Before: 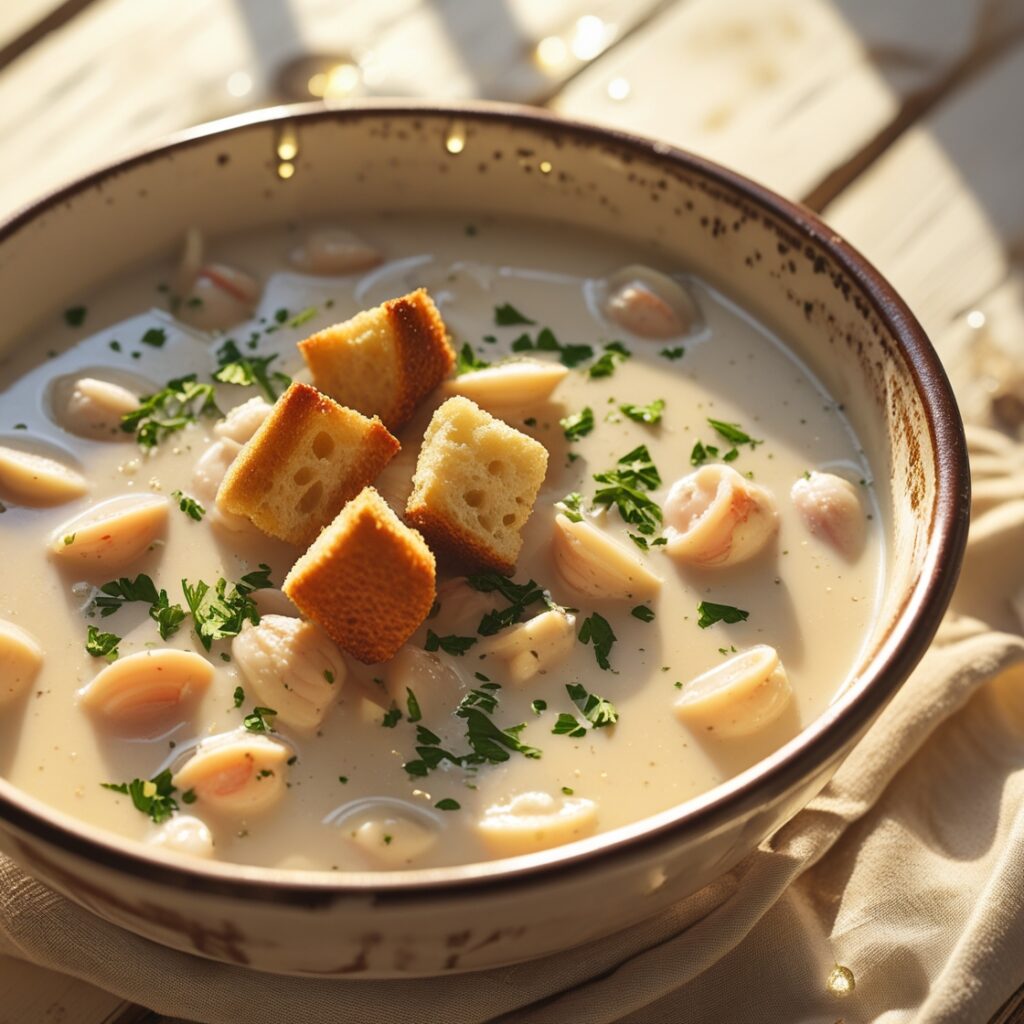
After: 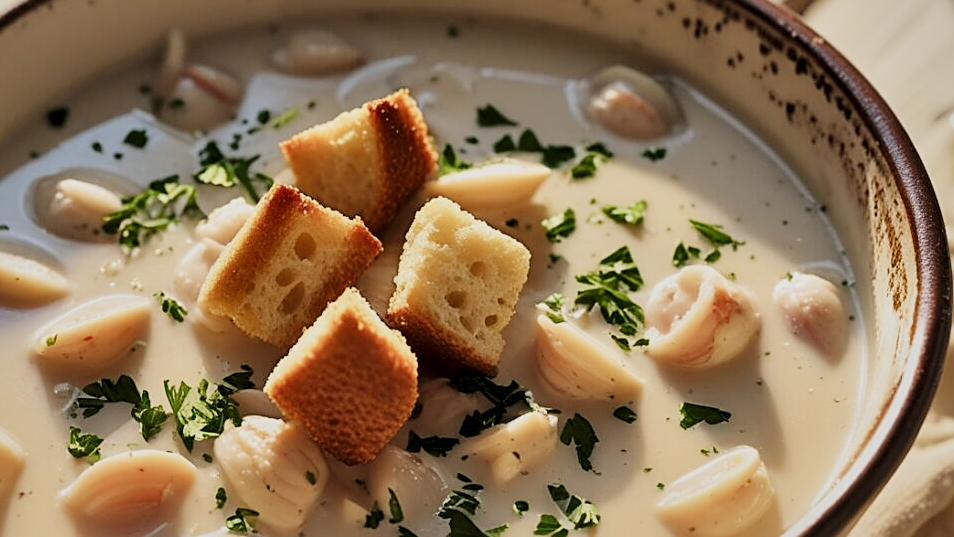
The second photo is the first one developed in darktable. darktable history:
exposure: compensate exposure bias true, compensate highlight preservation false
crop: left 1.783%, top 19.523%, right 5.017%, bottom 27.979%
local contrast: mode bilateral grid, contrast 51, coarseness 50, detail 150%, midtone range 0.2
shadows and highlights: shadows 20.89, highlights -35.66, soften with gaussian
filmic rgb: black relative exposure -7.15 EV, white relative exposure 5.34 EV, hardness 3.03, add noise in highlights 0.001, color science v3 (2019), use custom middle-gray values true, contrast in highlights soft
sharpen: on, module defaults
